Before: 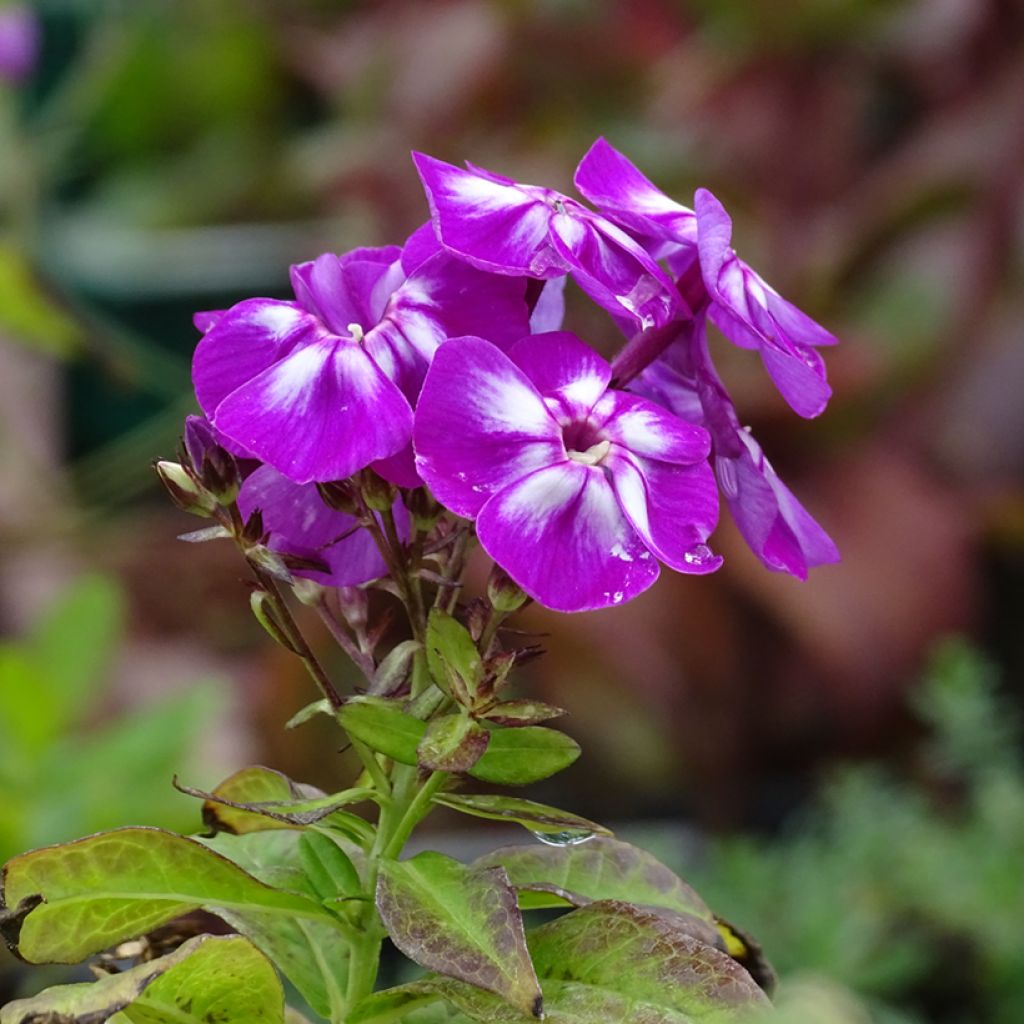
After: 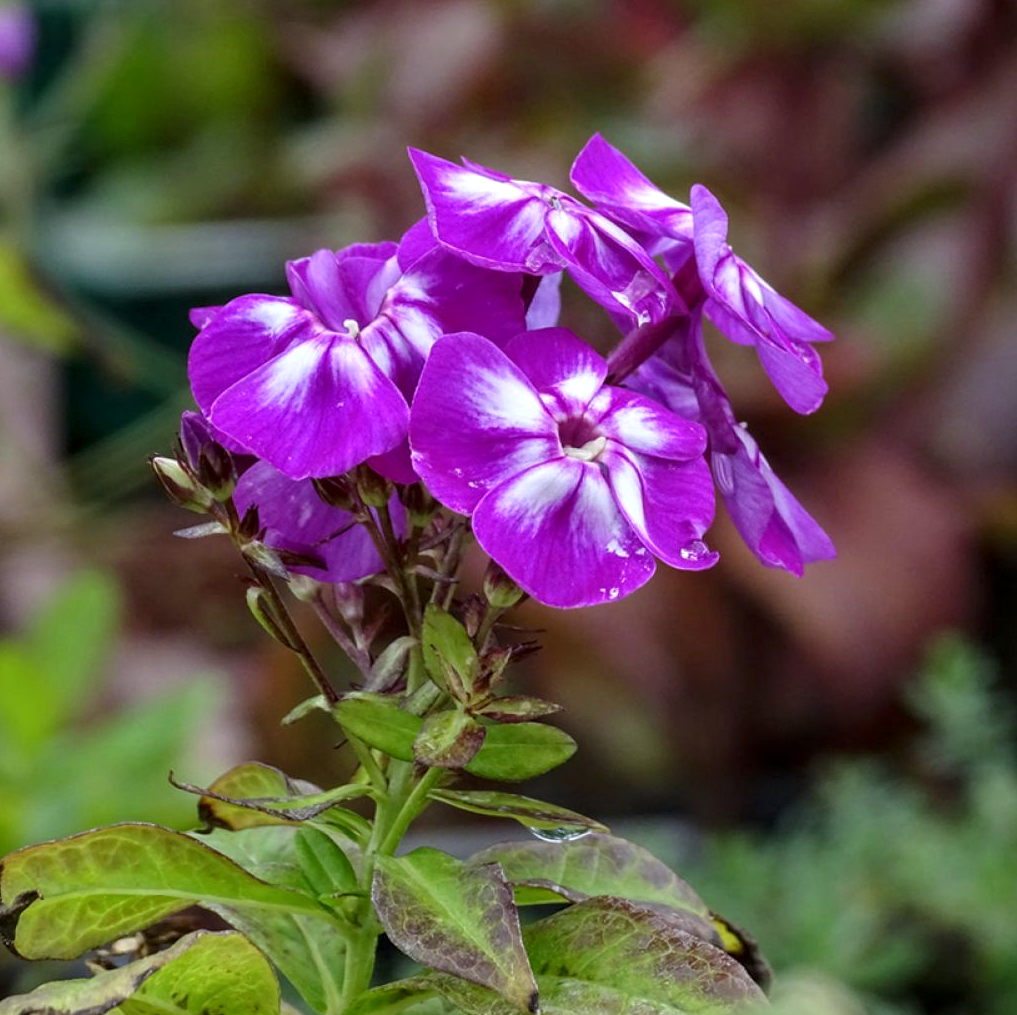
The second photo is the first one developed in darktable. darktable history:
local contrast: on, module defaults
crop: left 0.434%, top 0.485%, right 0.244%, bottom 0.386%
white balance: red 0.974, blue 1.044
